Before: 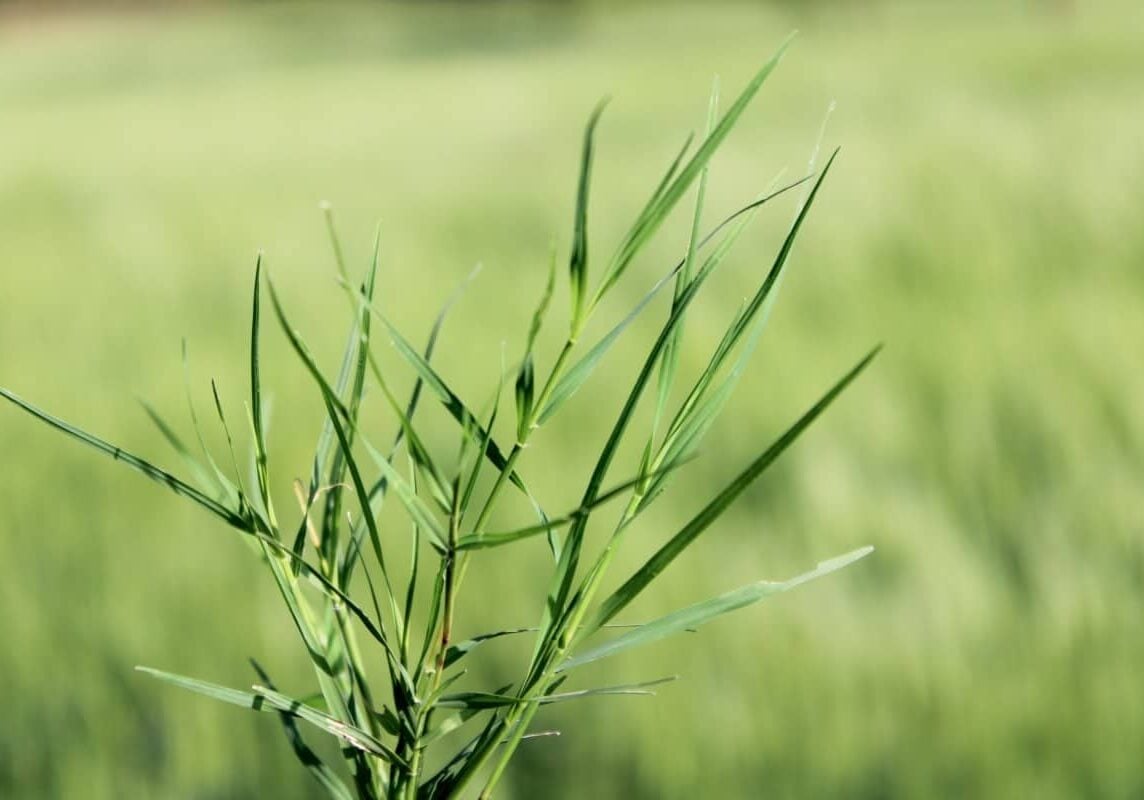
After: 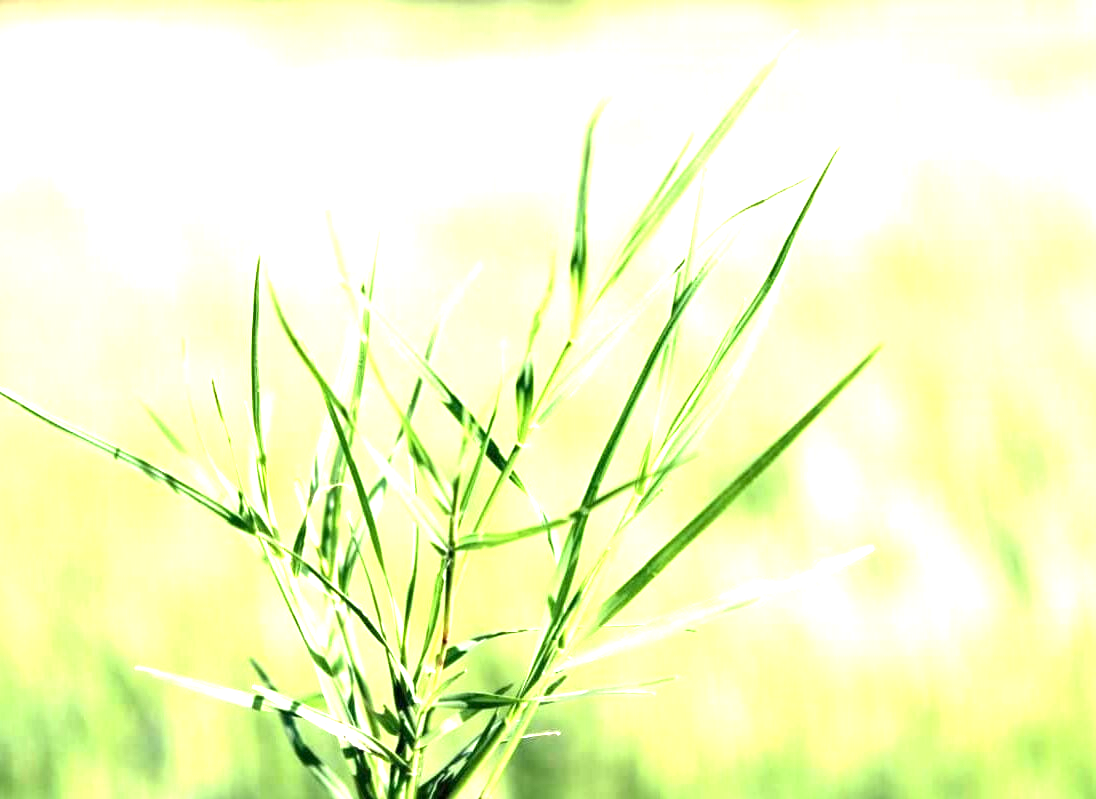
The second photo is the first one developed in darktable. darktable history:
exposure: black level correction 0, exposure 2.088 EV, compensate exposure bias true, compensate highlight preservation false
crop: right 4.126%, bottom 0.031%
color balance: mode lift, gamma, gain (sRGB), lift [0.97, 1, 1, 1], gamma [1.03, 1, 1, 1]
